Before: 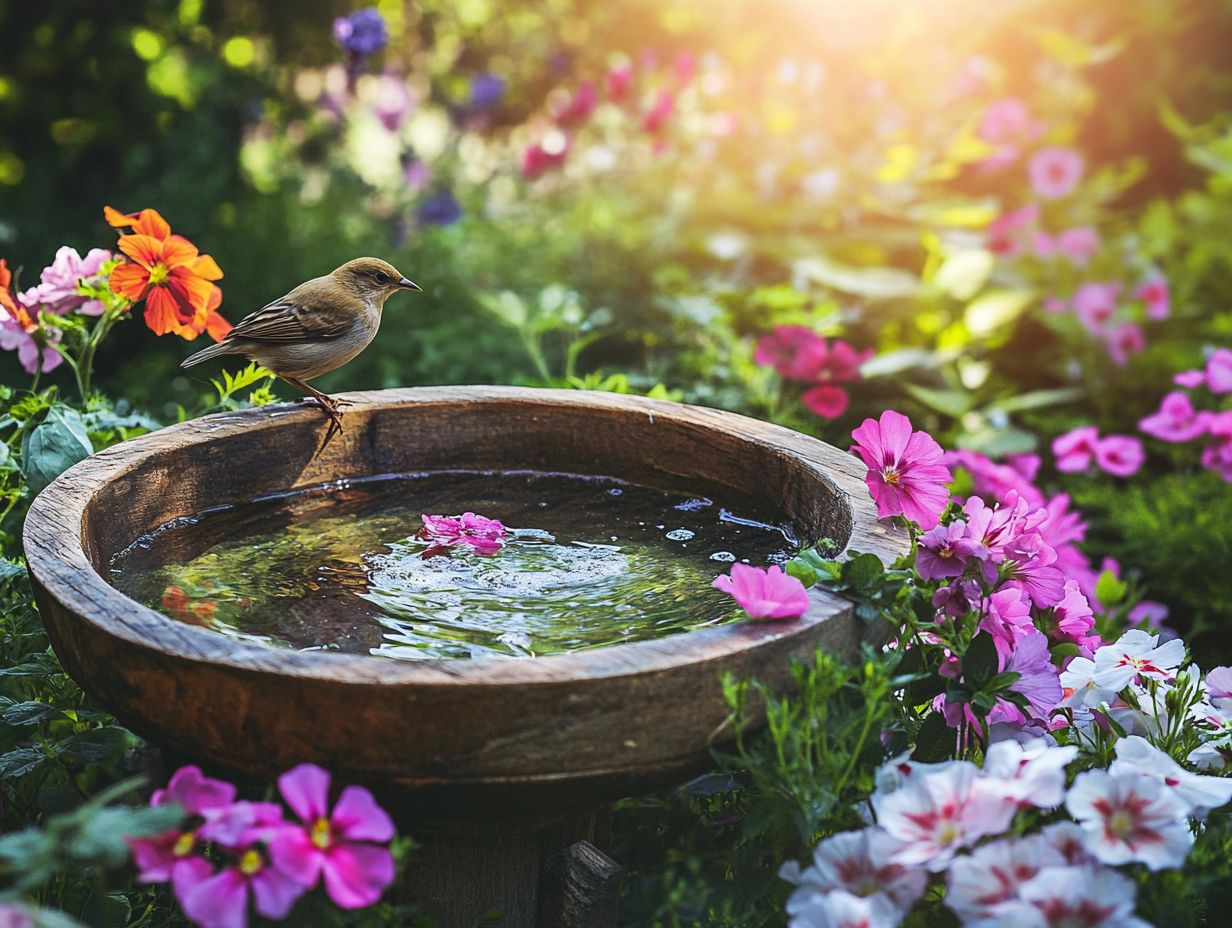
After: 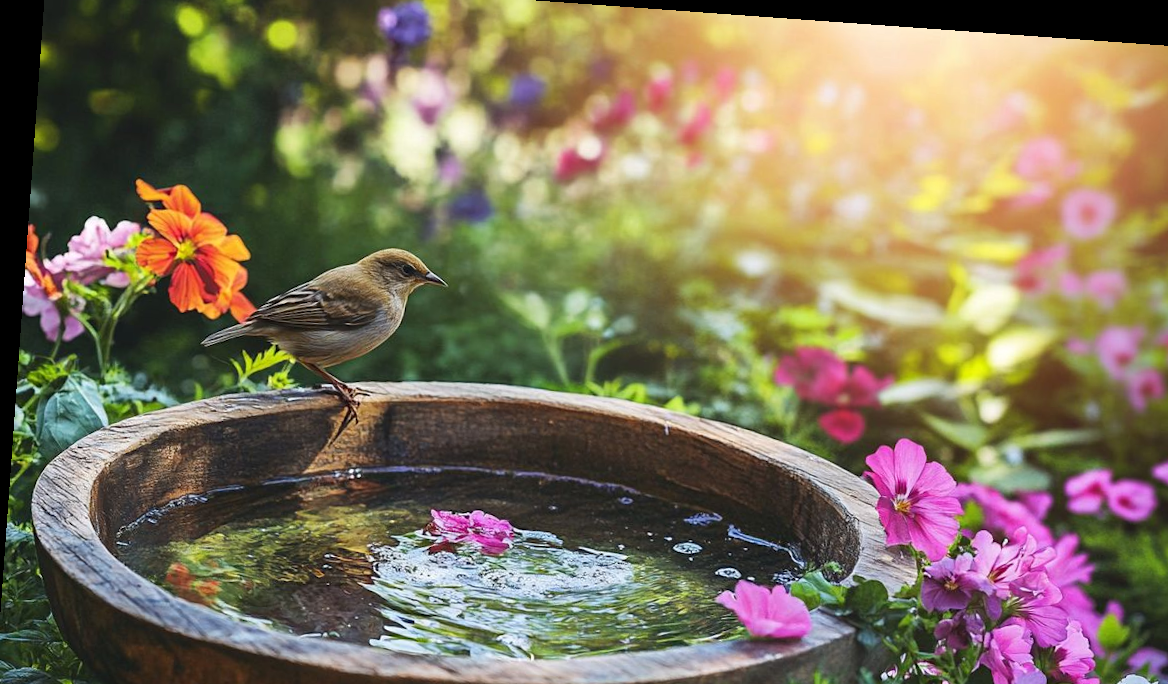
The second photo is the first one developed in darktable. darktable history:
rotate and perspective: rotation 4.1°, automatic cropping off
crop: left 1.509%, top 3.452%, right 7.696%, bottom 28.452%
tone equalizer: on, module defaults
